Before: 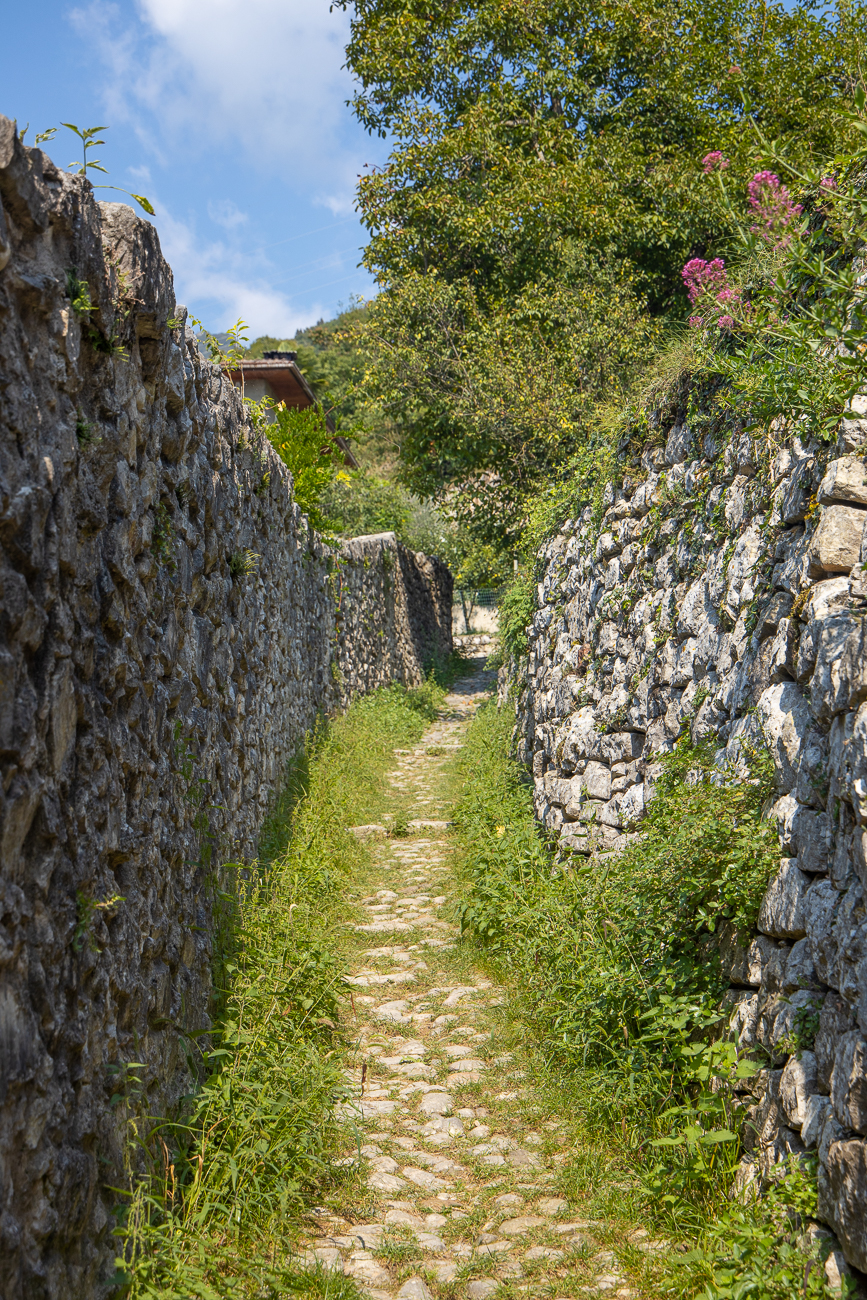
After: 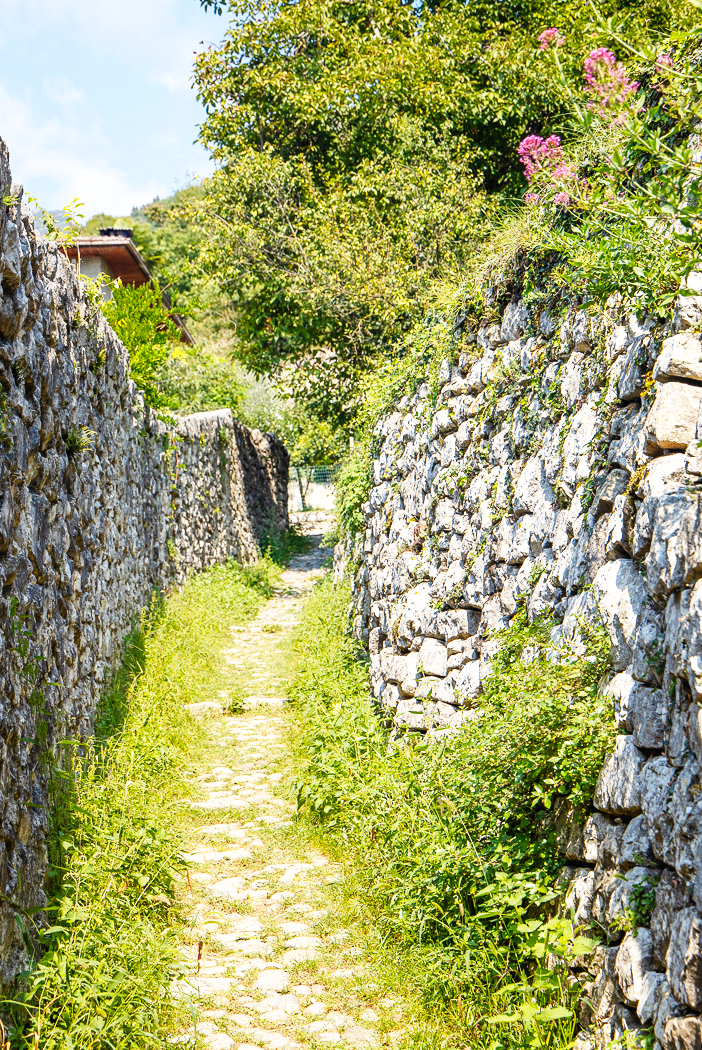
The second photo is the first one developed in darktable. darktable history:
crop: left 19.02%, top 9.492%, right 0.001%, bottom 9.726%
base curve: curves: ch0 [(0, 0.003) (0.001, 0.002) (0.006, 0.004) (0.02, 0.022) (0.048, 0.086) (0.094, 0.234) (0.162, 0.431) (0.258, 0.629) (0.385, 0.8) (0.548, 0.918) (0.751, 0.988) (1, 1)], preserve colors none
